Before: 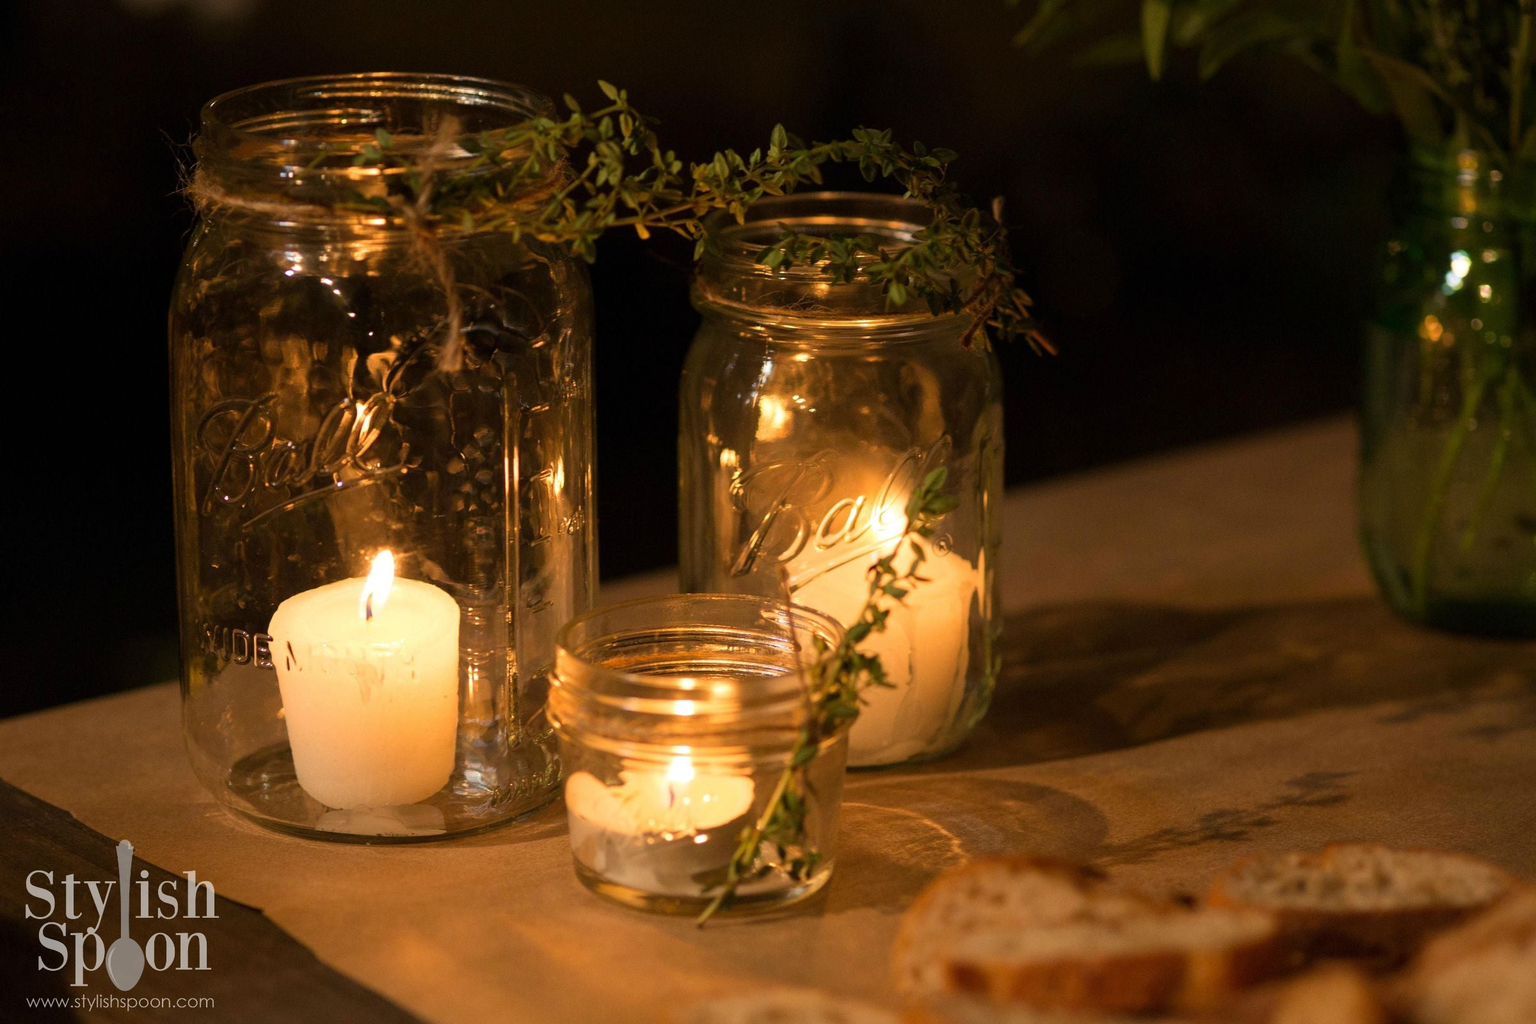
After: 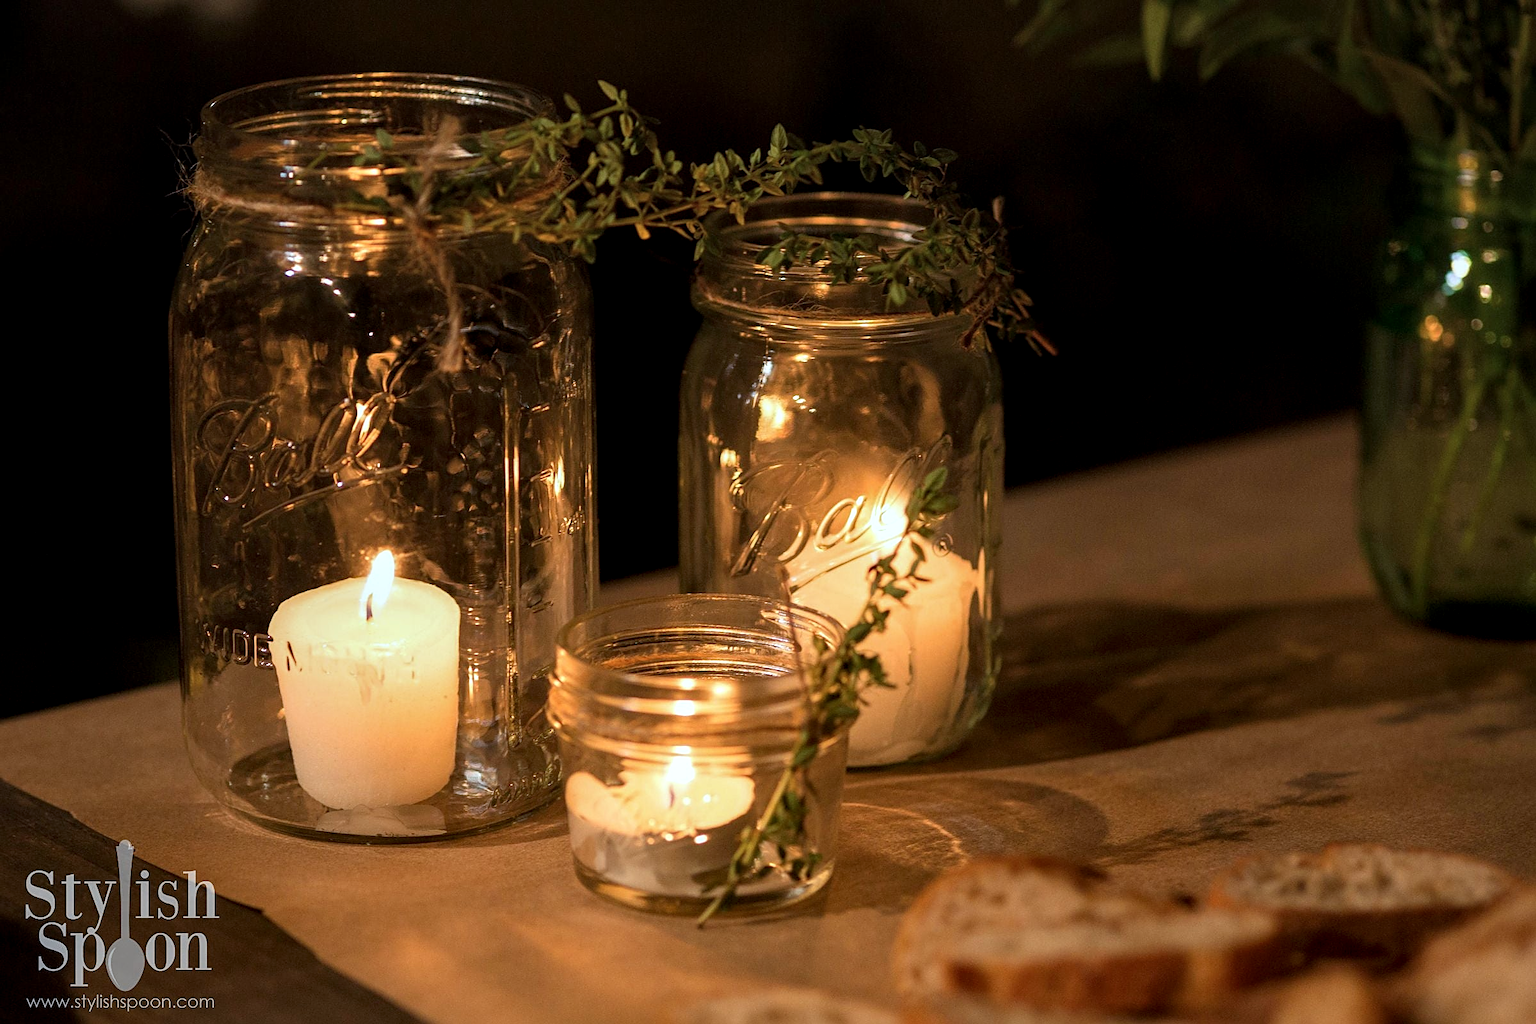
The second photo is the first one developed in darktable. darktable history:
local contrast: shadows 94%
color correction: highlights a* -4.18, highlights b* -10.81
sharpen: on, module defaults
